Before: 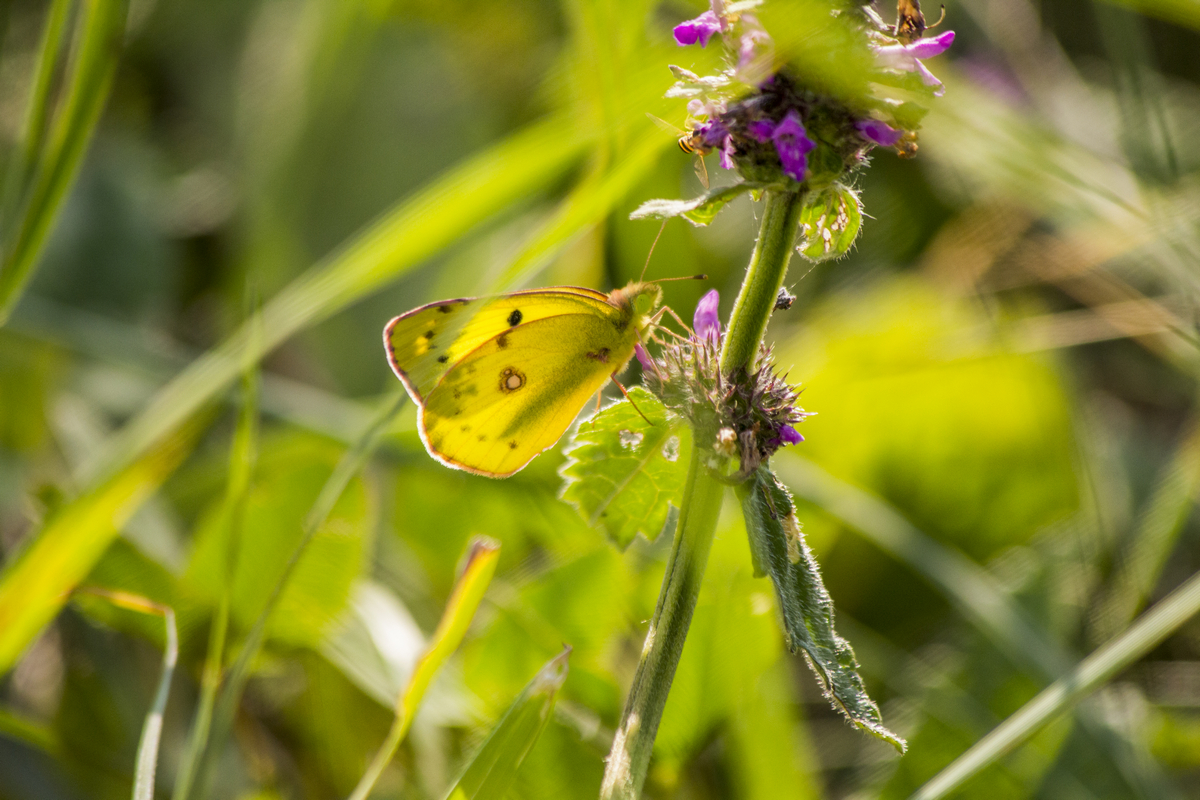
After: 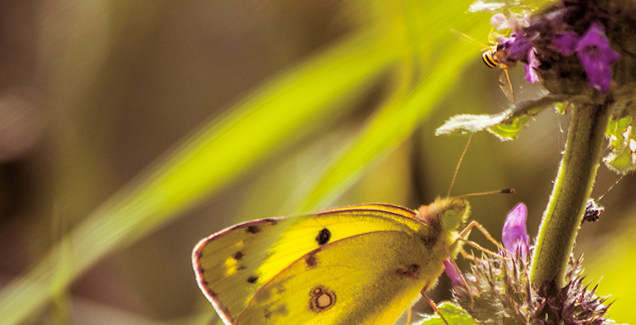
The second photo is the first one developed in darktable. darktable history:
sharpen: radius 1.458, amount 0.398, threshold 1.271
split-toning: on, module defaults
crop: left 15.306%, top 9.065%, right 30.789%, bottom 48.638%
rotate and perspective: rotation -1.42°, crop left 0.016, crop right 0.984, crop top 0.035, crop bottom 0.965
color balance rgb: perceptual saturation grading › global saturation 10%, global vibrance 10%
